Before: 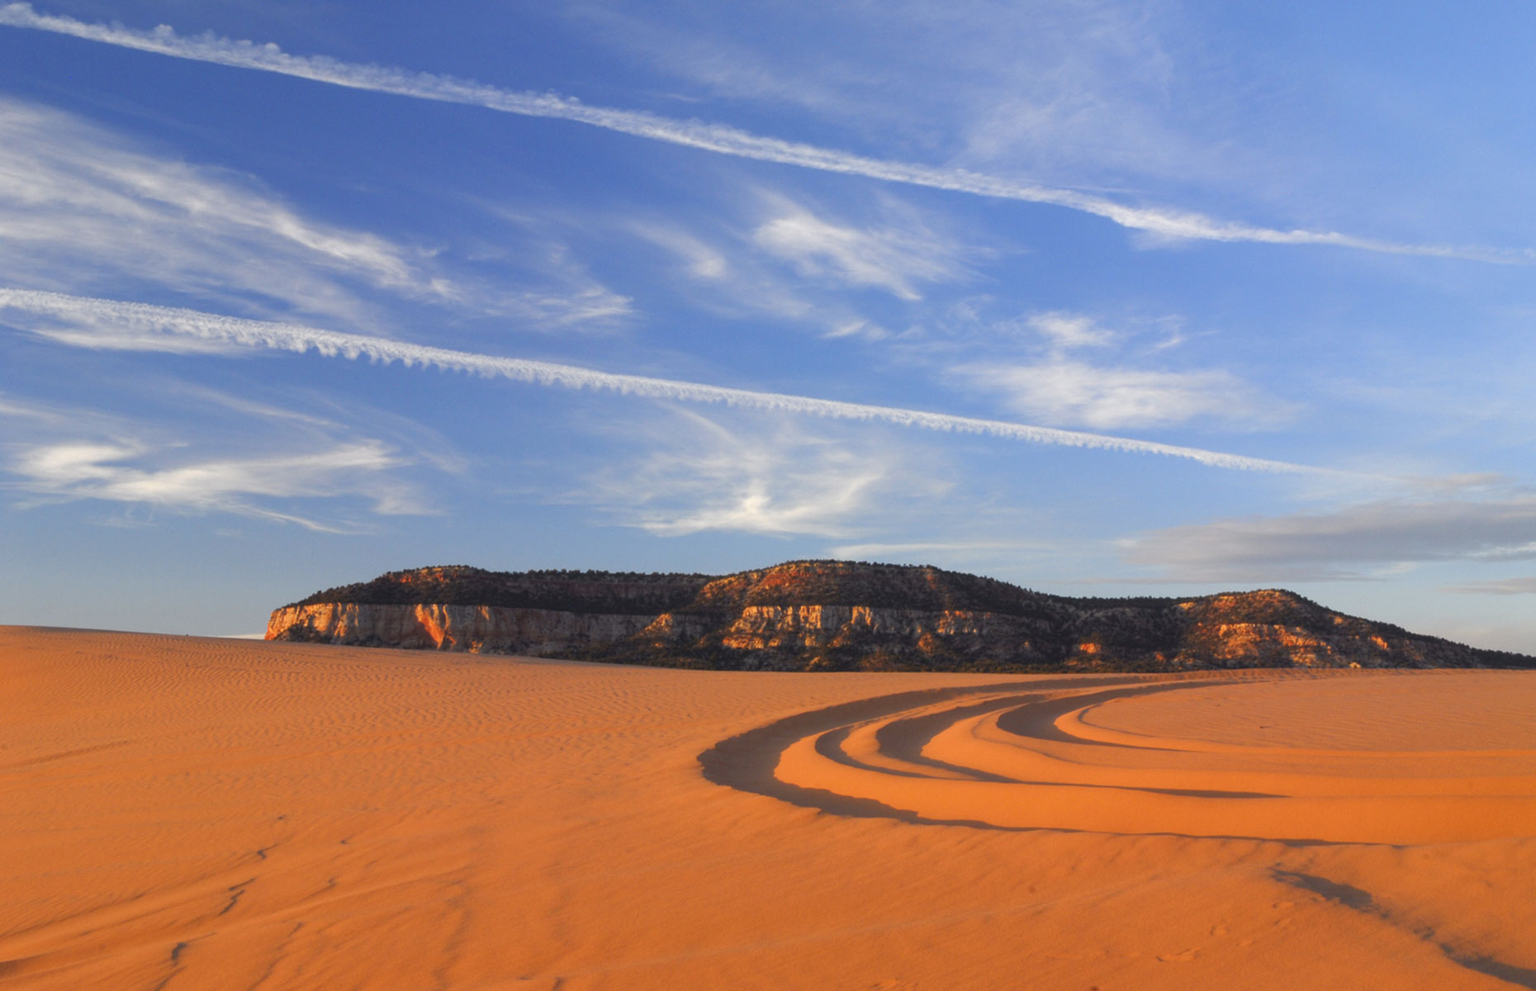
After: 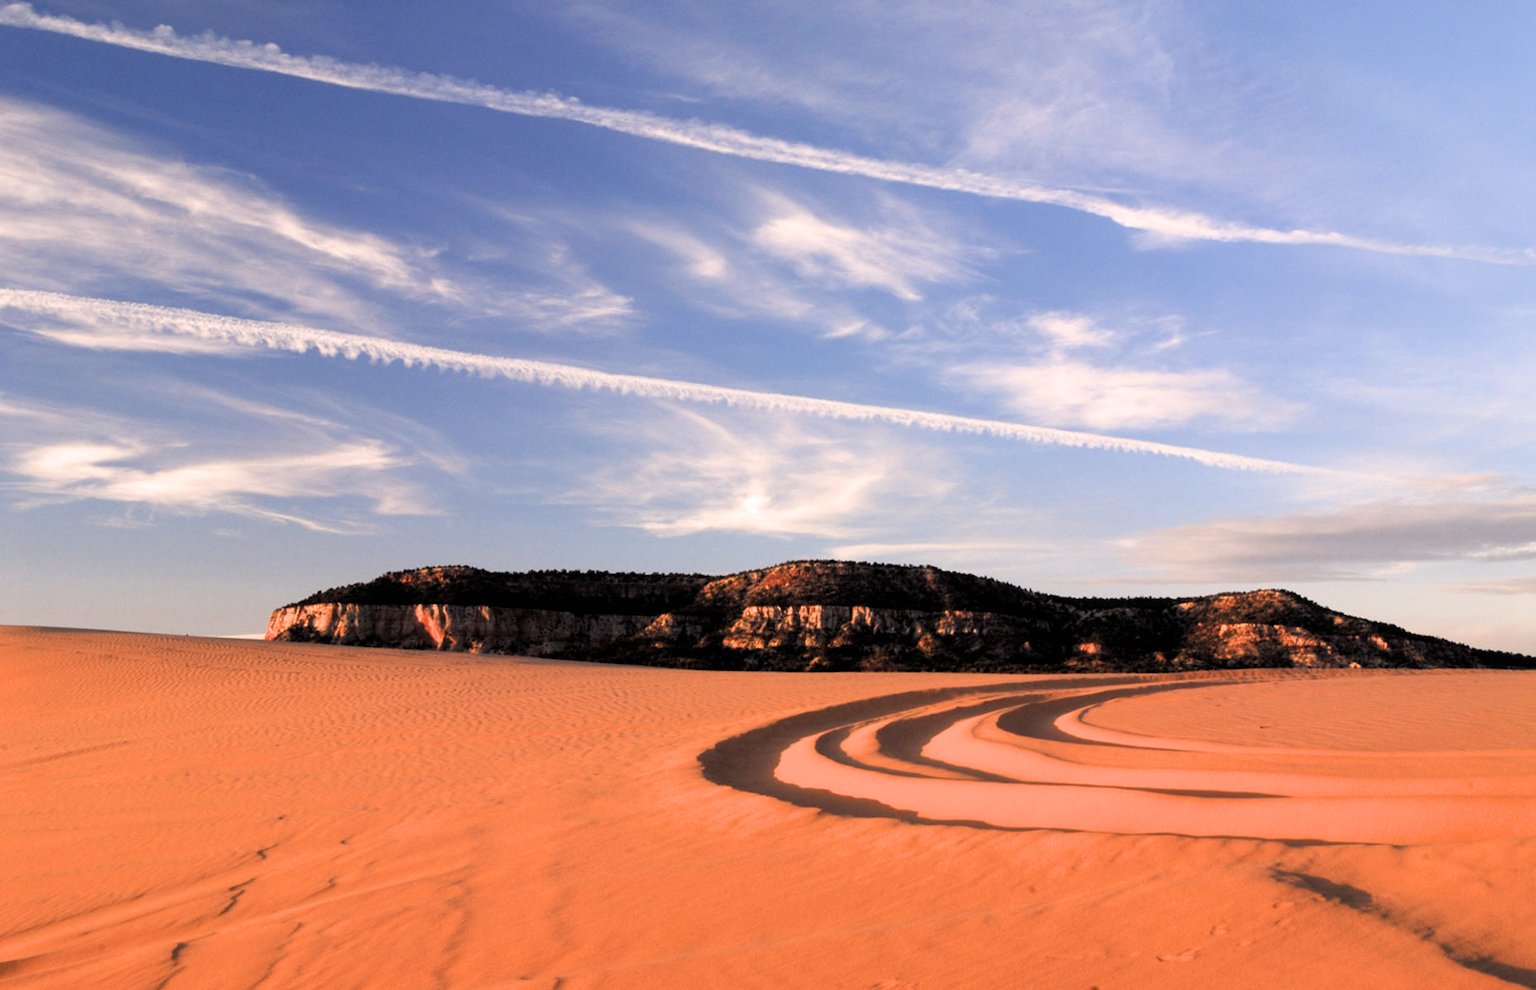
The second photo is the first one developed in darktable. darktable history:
white balance: red 1.127, blue 0.943
filmic rgb: black relative exposure -3.57 EV, white relative exposure 2.29 EV, hardness 3.41
